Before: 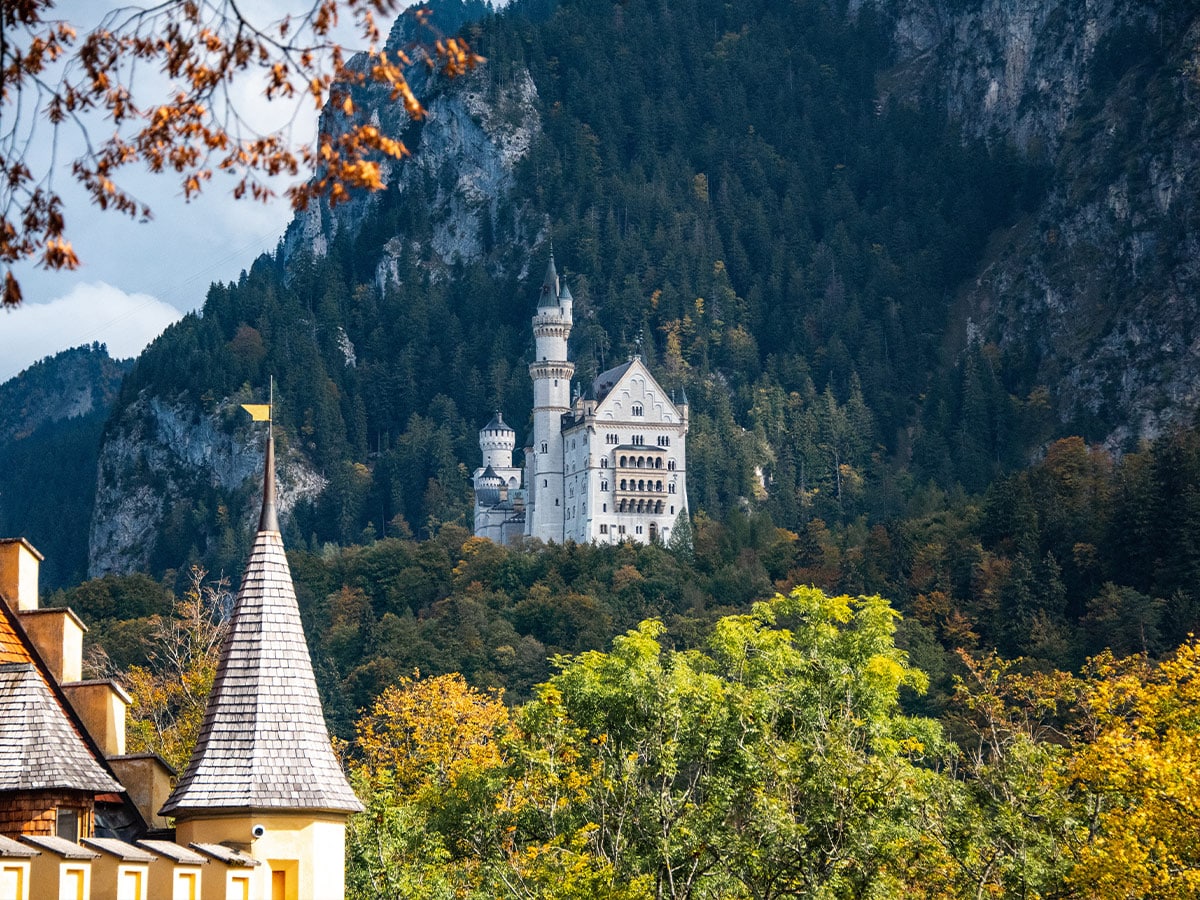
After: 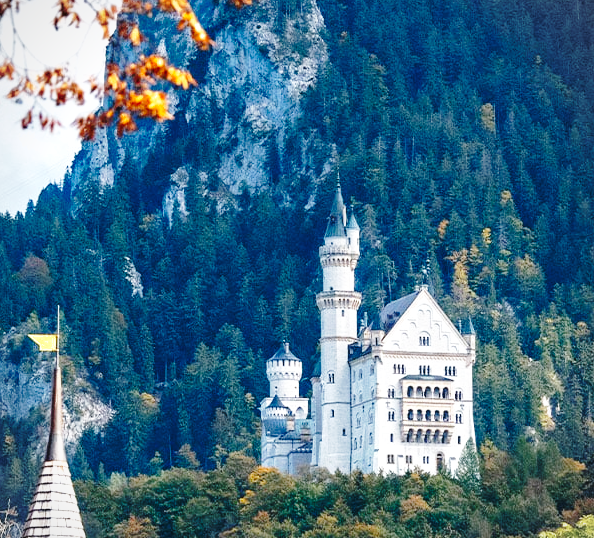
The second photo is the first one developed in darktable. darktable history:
base curve: curves: ch0 [(0, 0) (0.04, 0.03) (0.133, 0.232) (0.448, 0.748) (0.843, 0.968) (1, 1)], preserve colors none
shadows and highlights: on, module defaults
exposure: exposure 0.493 EV, compensate highlight preservation false
vignetting: fall-off start 91.78%, brightness -0.272, unbound false
crop: left 17.783%, top 7.853%, right 32.689%, bottom 32.292%
